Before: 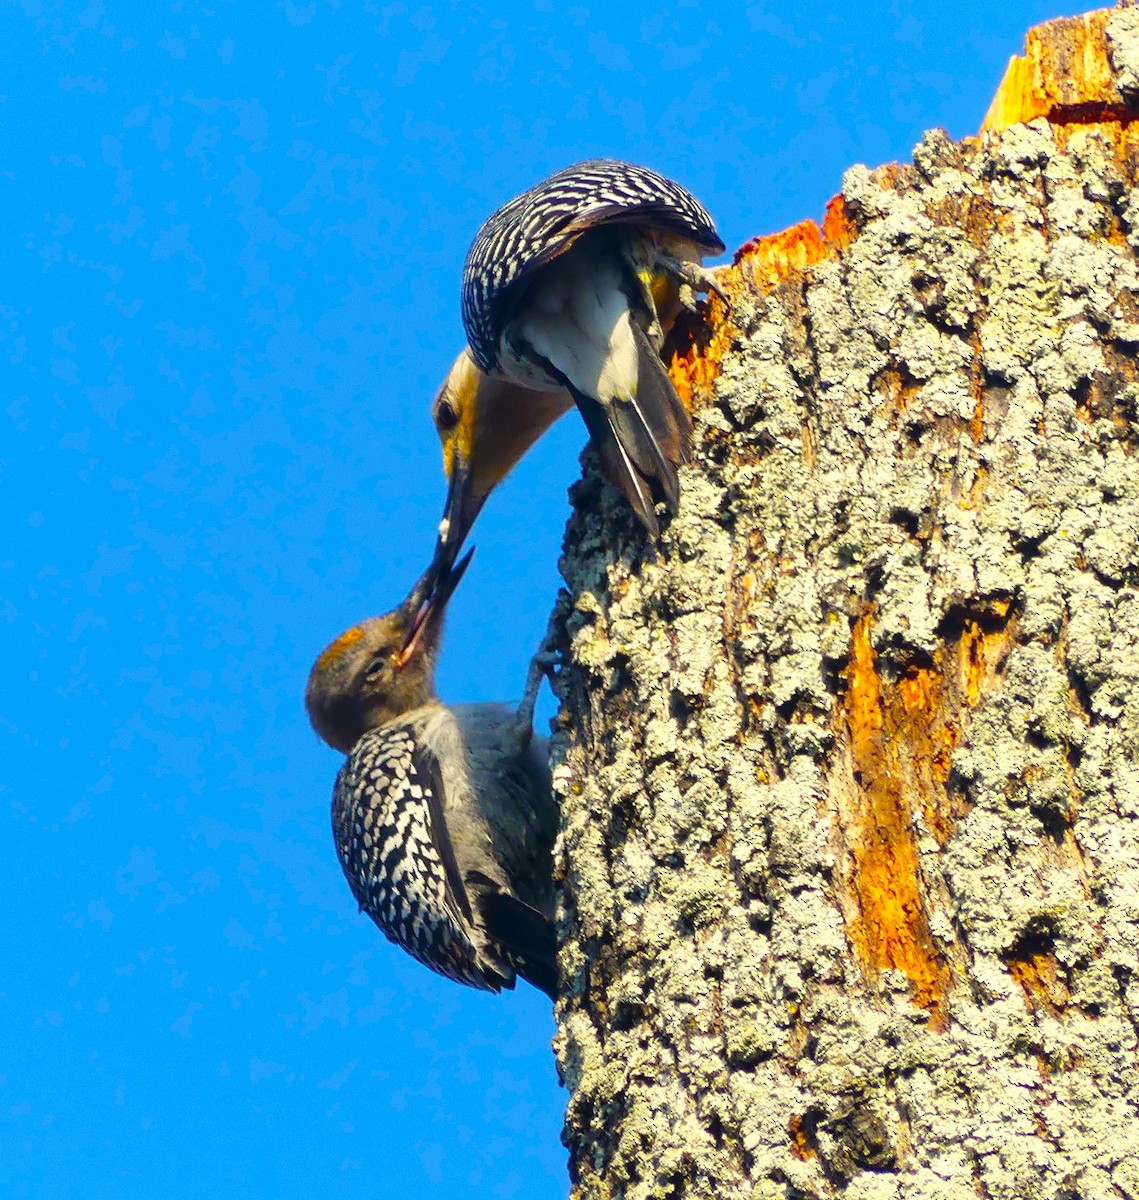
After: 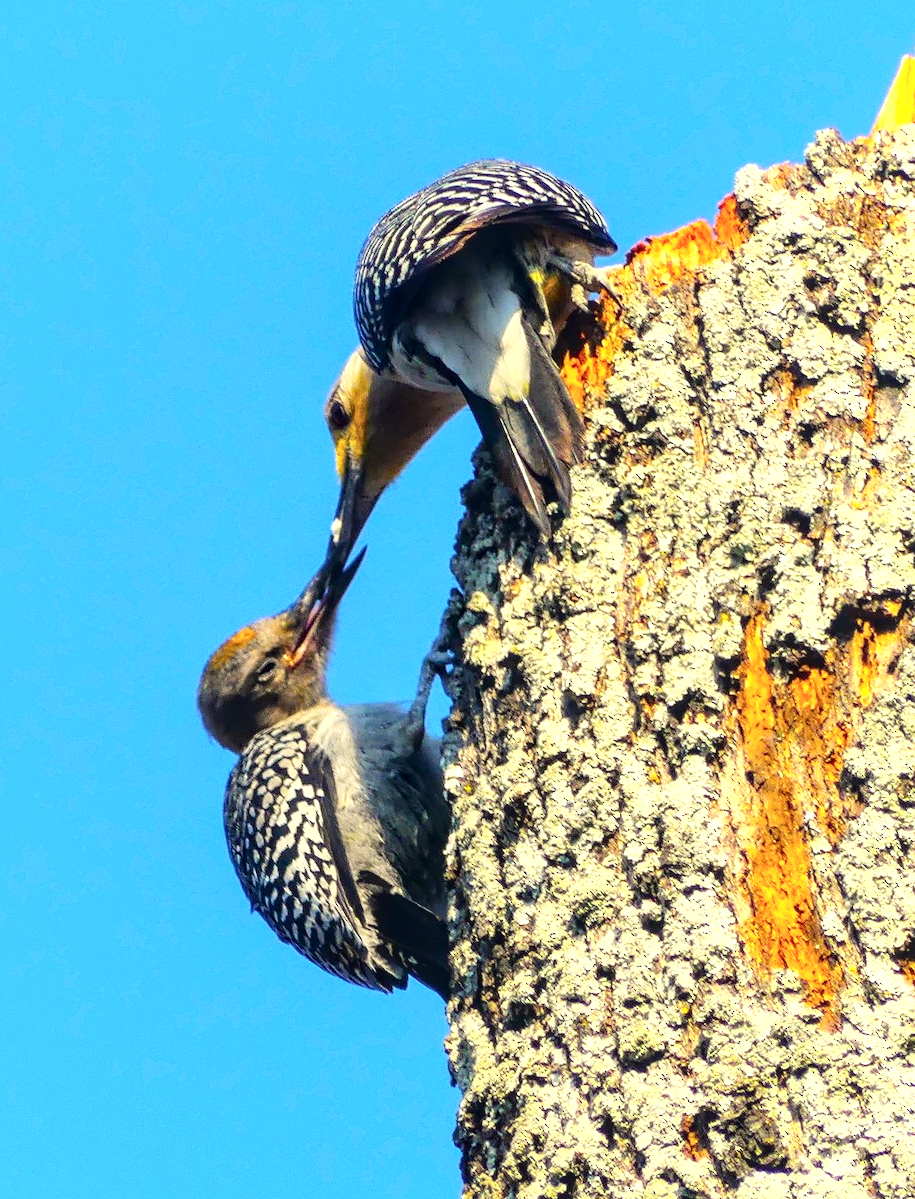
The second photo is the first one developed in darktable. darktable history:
local contrast: on, module defaults
crop and rotate: left 9.533%, right 10.111%
tone curve: curves: ch0 [(0, 0) (0.004, 0.001) (0.133, 0.112) (0.325, 0.362) (0.832, 0.893) (1, 1)], color space Lab, independent channels, preserve colors none
tone equalizer: -8 EV -0.399 EV, -7 EV -0.4 EV, -6 EV -0.341 EV, -5 EV -0.191 EV, -3 EV 0.215 EV, -2 EV 0.352 EV, -1 EV 0.4 EV, +0 EV 0.401 EV
